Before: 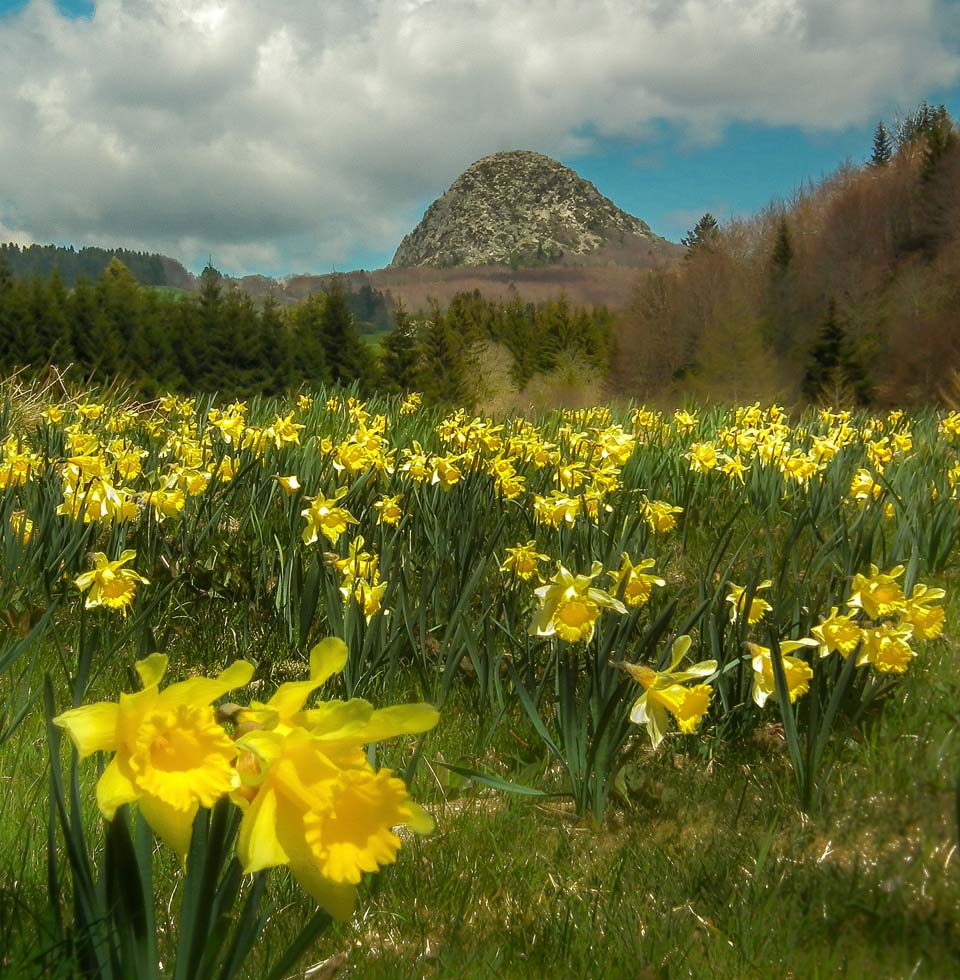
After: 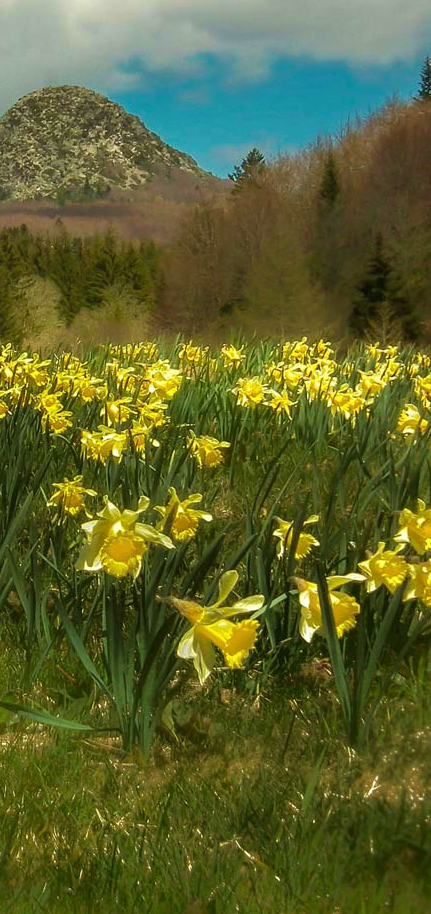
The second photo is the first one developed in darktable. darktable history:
velvia: strength 39.98%
crop: left 47.19%, top 6.707%, right 7.897%
